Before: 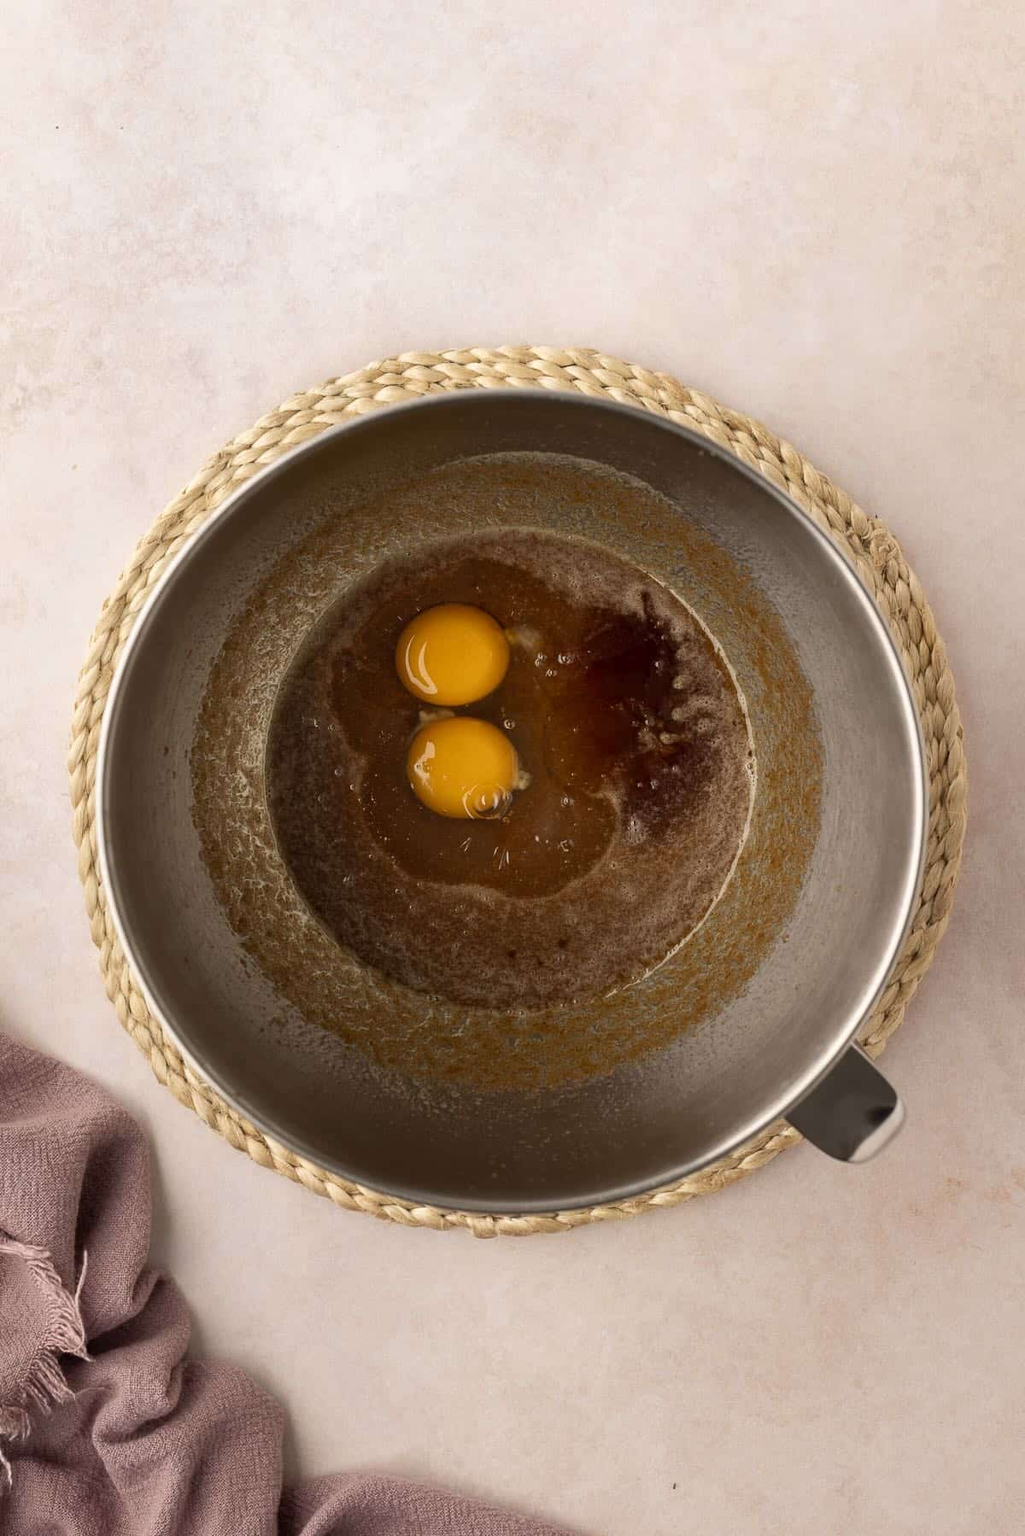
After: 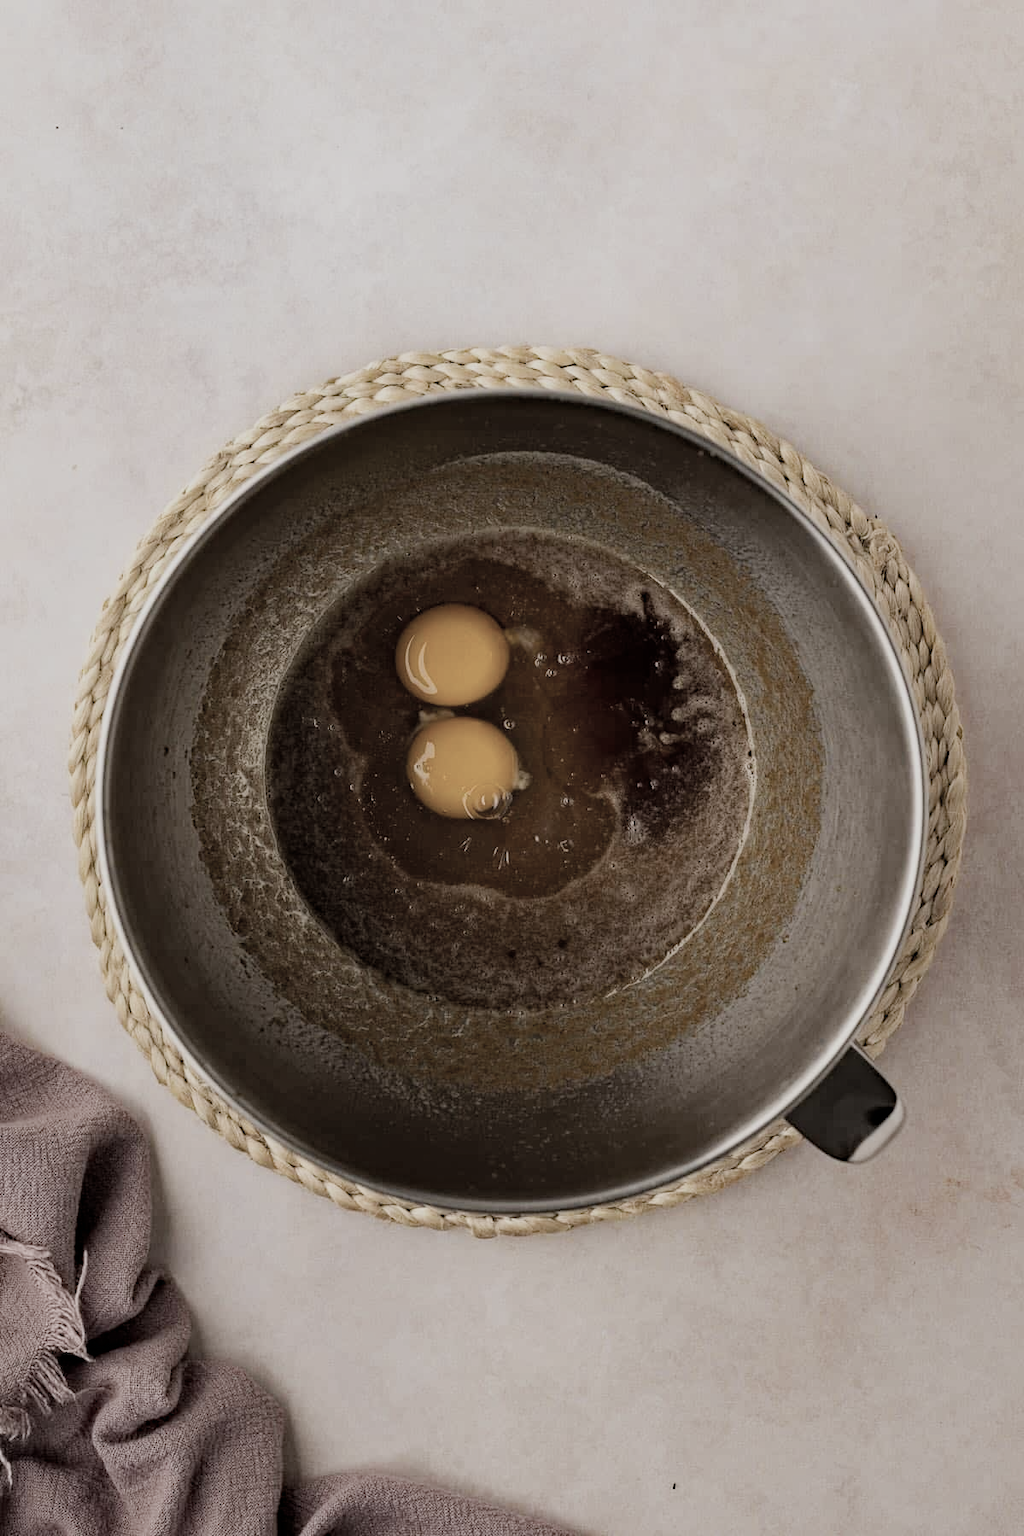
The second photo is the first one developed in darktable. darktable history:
color correction: saturation 0.5
filmic rgb: black relative exposure -7.65 EV, white relative exposure 4.56 EV, hardness 3.61, contrast 1.05
haze removal: strength 0.5, distance 0.43, compatibility mode true, adaptive false
